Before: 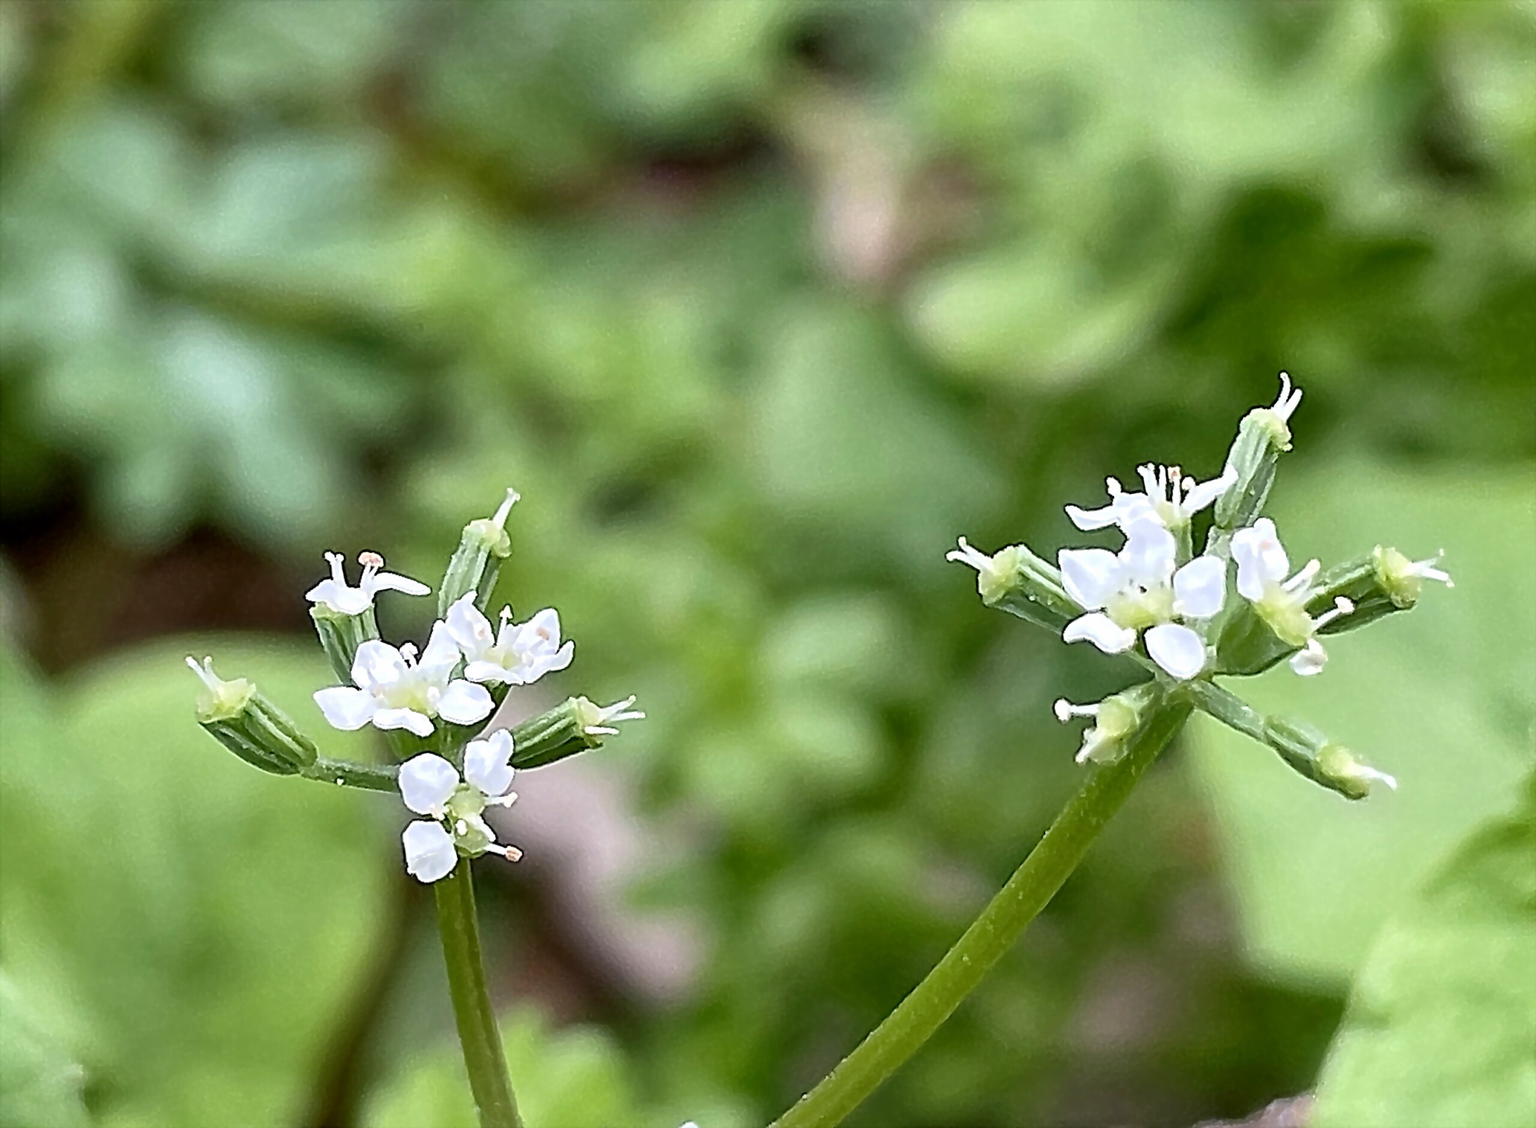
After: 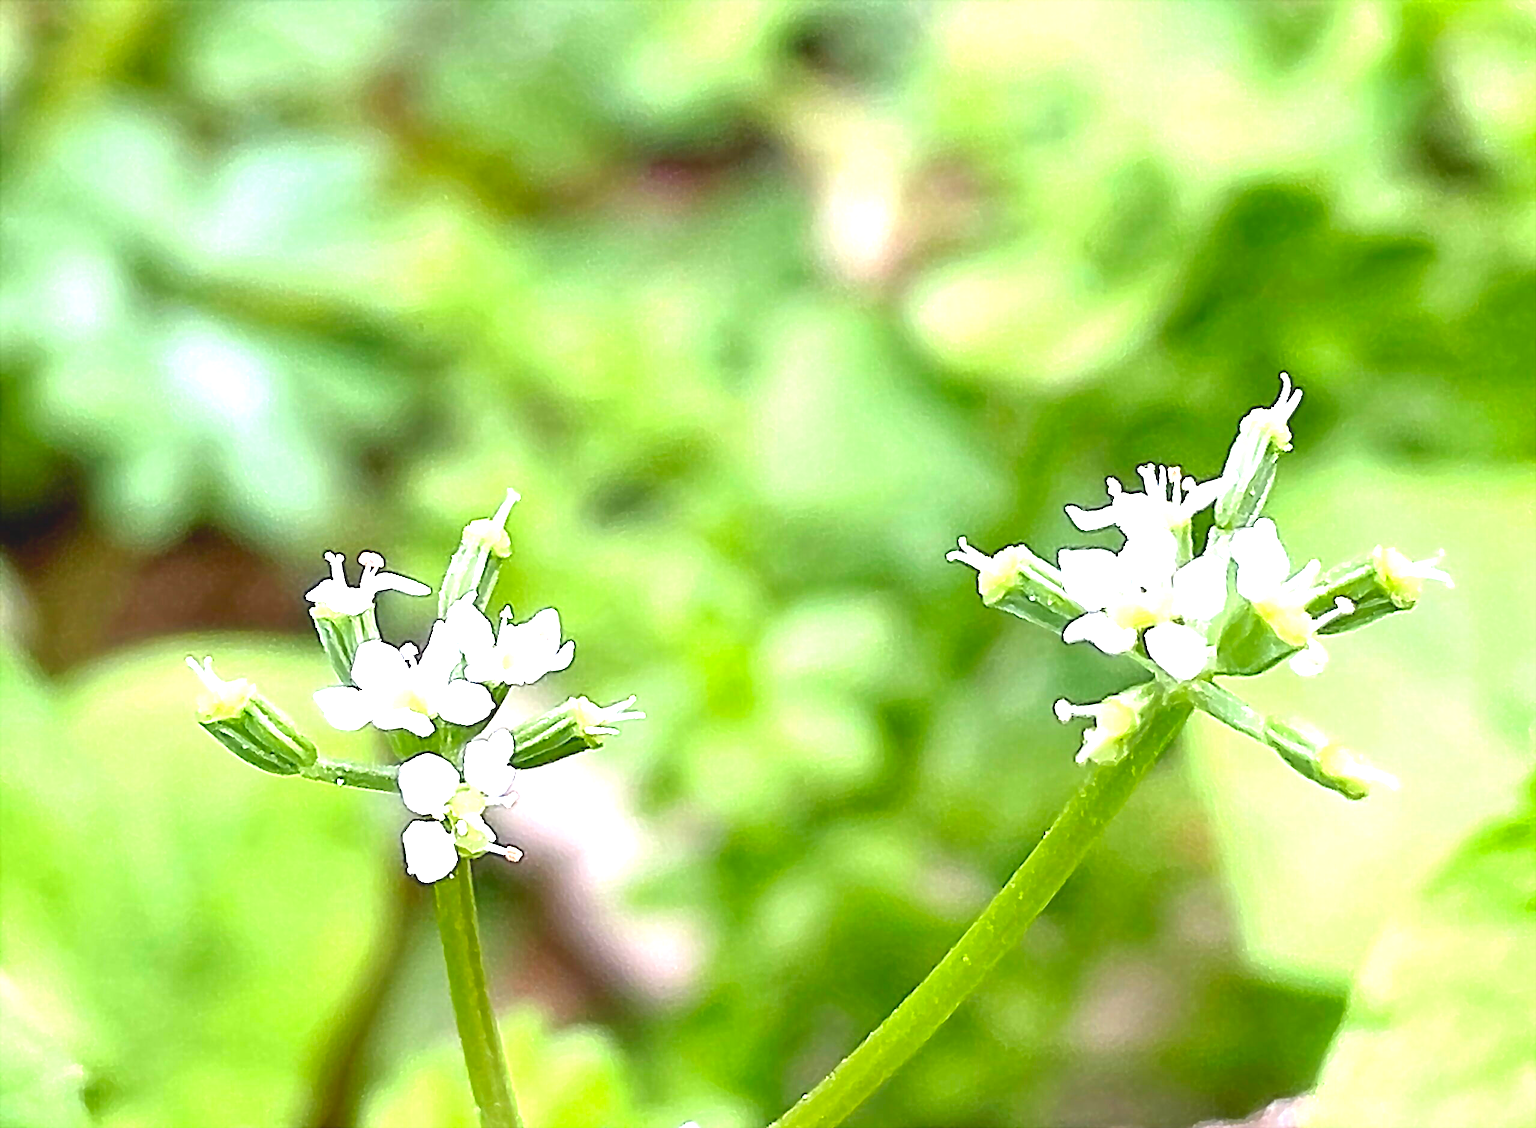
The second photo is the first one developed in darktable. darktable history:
contrast brightness saturation: contrast -0.178, saturation 0.187
exposure: black level correction 0, exposure 1.744 EV, compensate exposure bias true, compensate highlight preservation false
